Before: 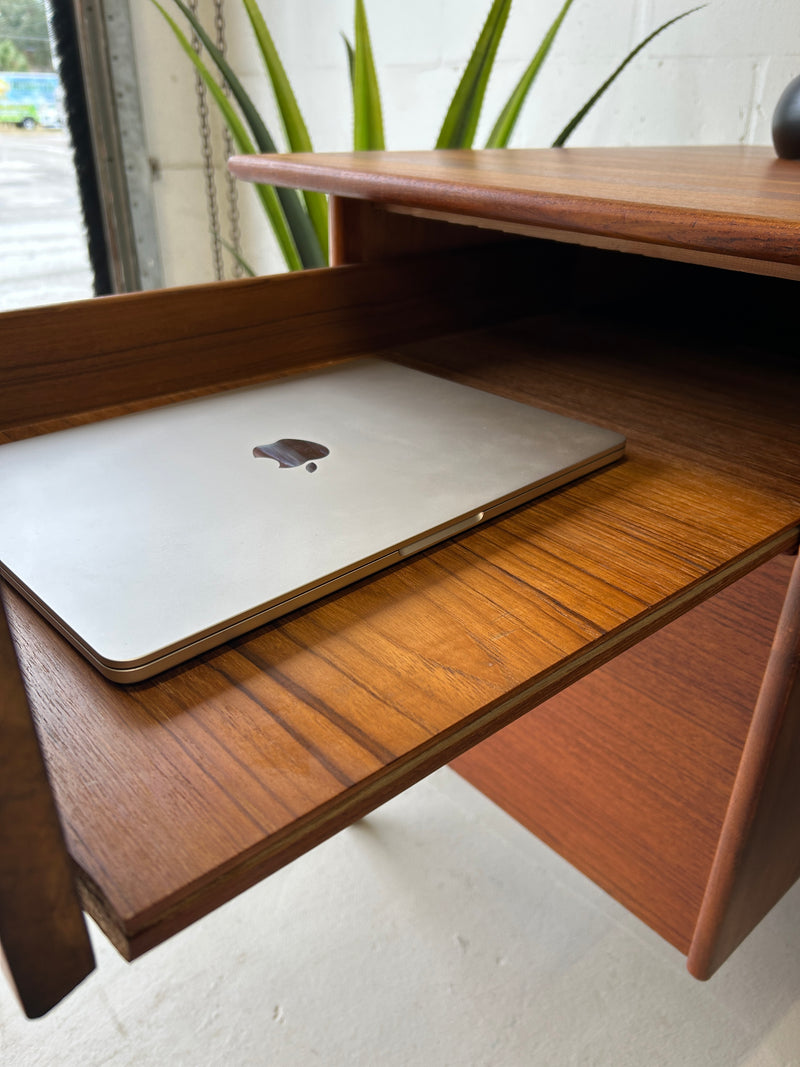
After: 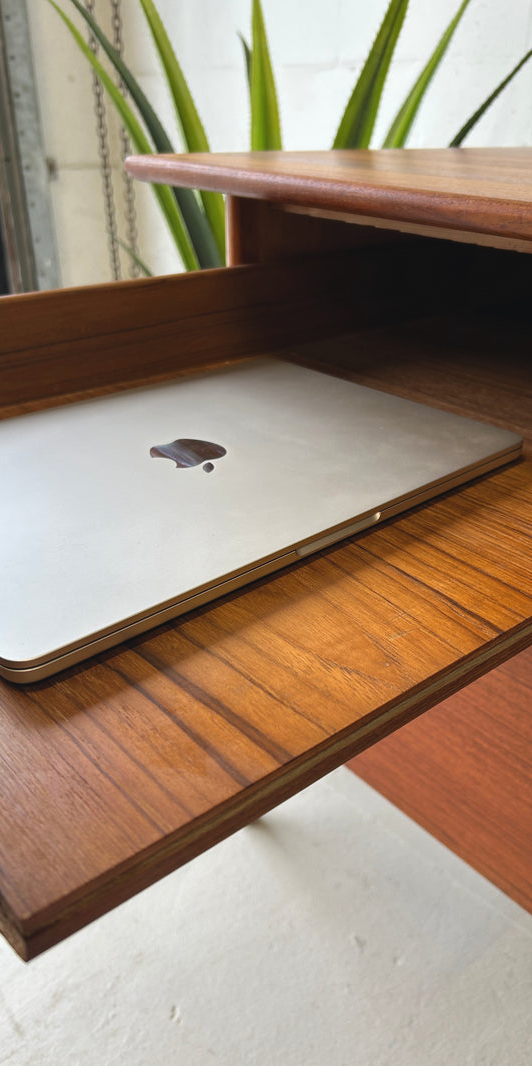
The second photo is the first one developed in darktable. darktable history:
exposure: black level correction -0.004, exposure 0.056 EV, compensate highlight preservation false
crop and rotate: left 12.907%, right 20.589%
